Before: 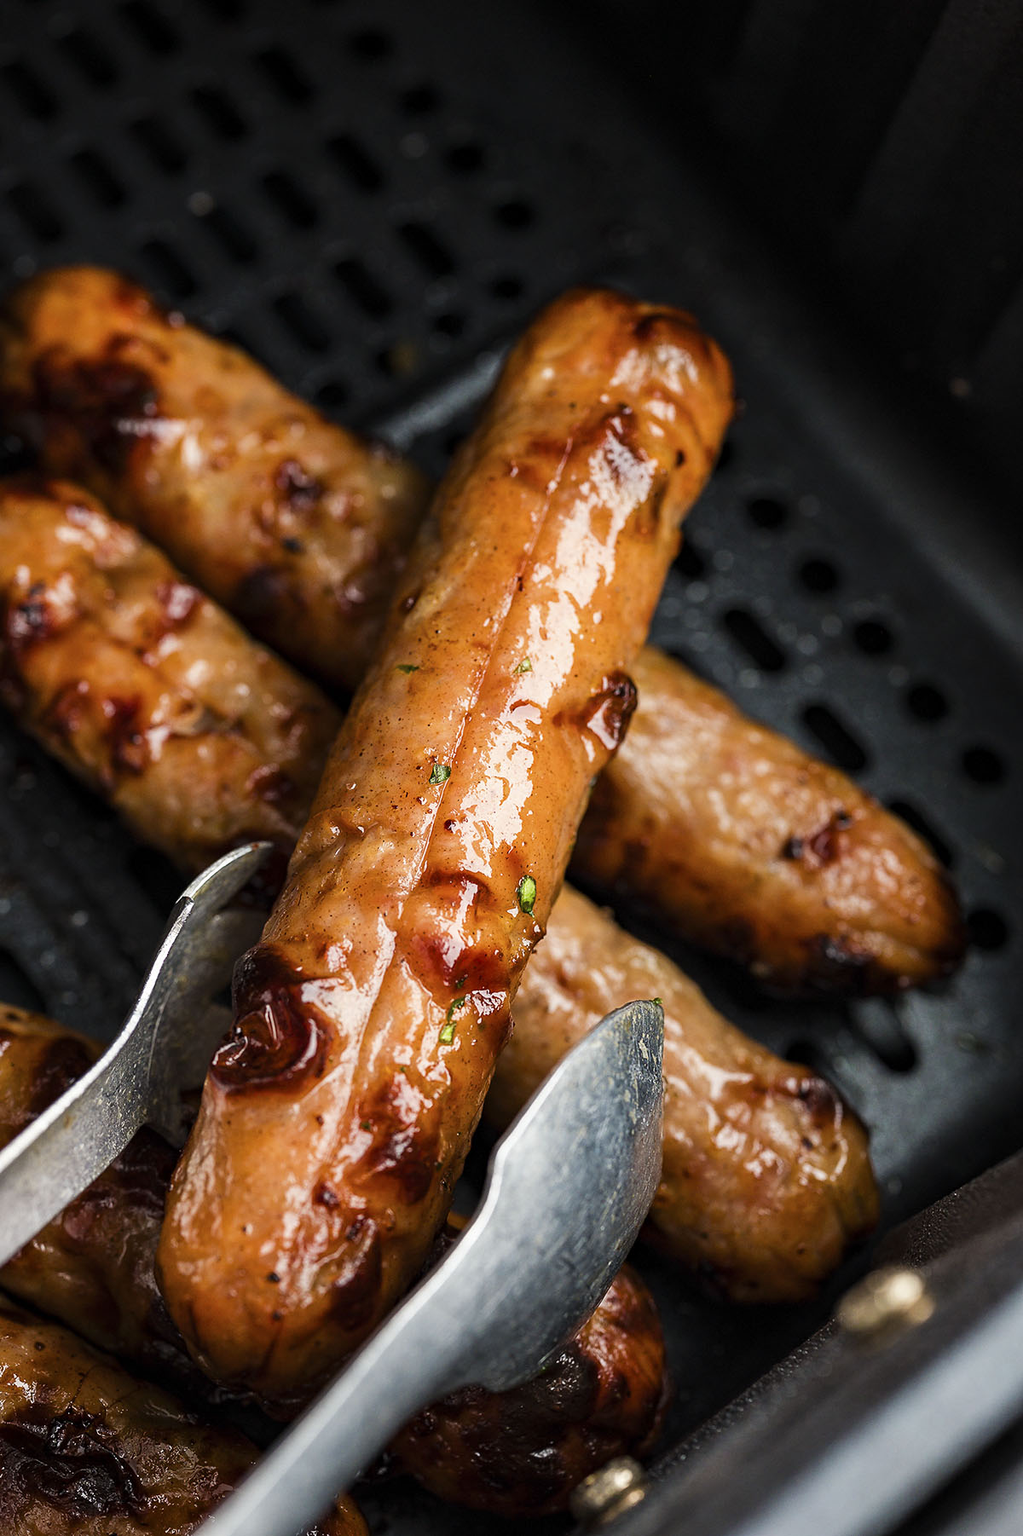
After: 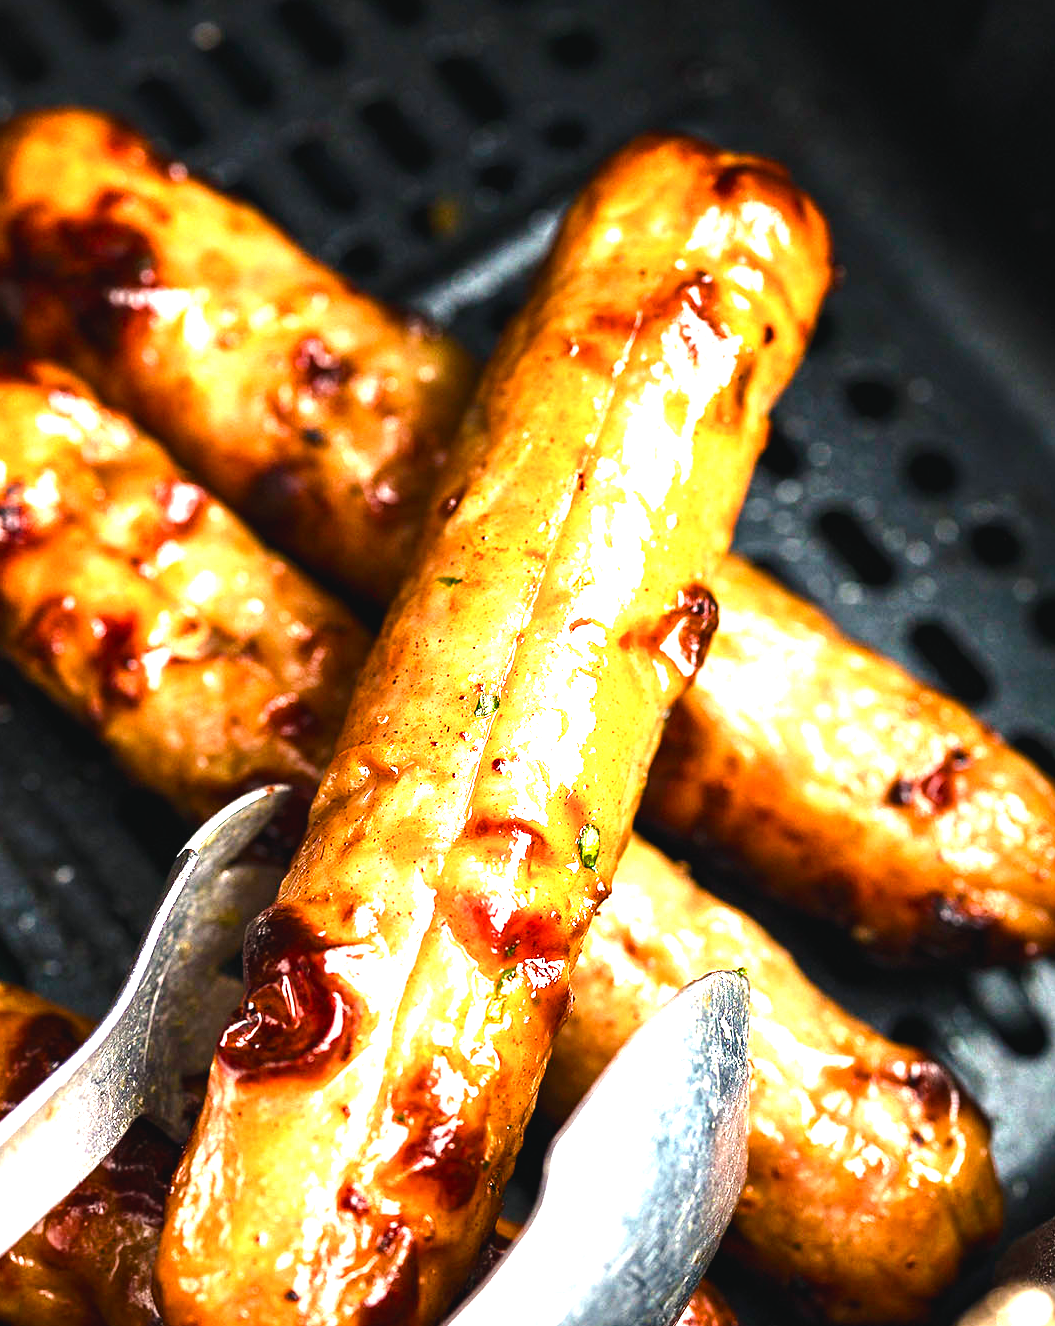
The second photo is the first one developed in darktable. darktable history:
color balance rgb: shadows lift › chroma 1%, shadows lift › hue 217.2°, power › hue 310.8°, highlights gain › chroma 1%, highlights gain › hue 54°, global offset › luminance 0.5%, global offset › hue 171.6°, perceptual saturation grading › global saturation 14.09%, perceptual saturation grading › highlights -25%, perceptual saturation grading › shadows 30%, perceptual brilliance grading › highlights 13.42%, perceptual brilliance grading › mid-tones 8.05%, perceptual brilliance grading › shadows -17.45%, global vibrance 25%
exposure: black level correction 0, exposure 1.675 EV, compensate exposure bias true, compensate highlight preservation false
crop and rotate: left 2.425%, top 11.305%, right 9.6%, bottom 15.08%
